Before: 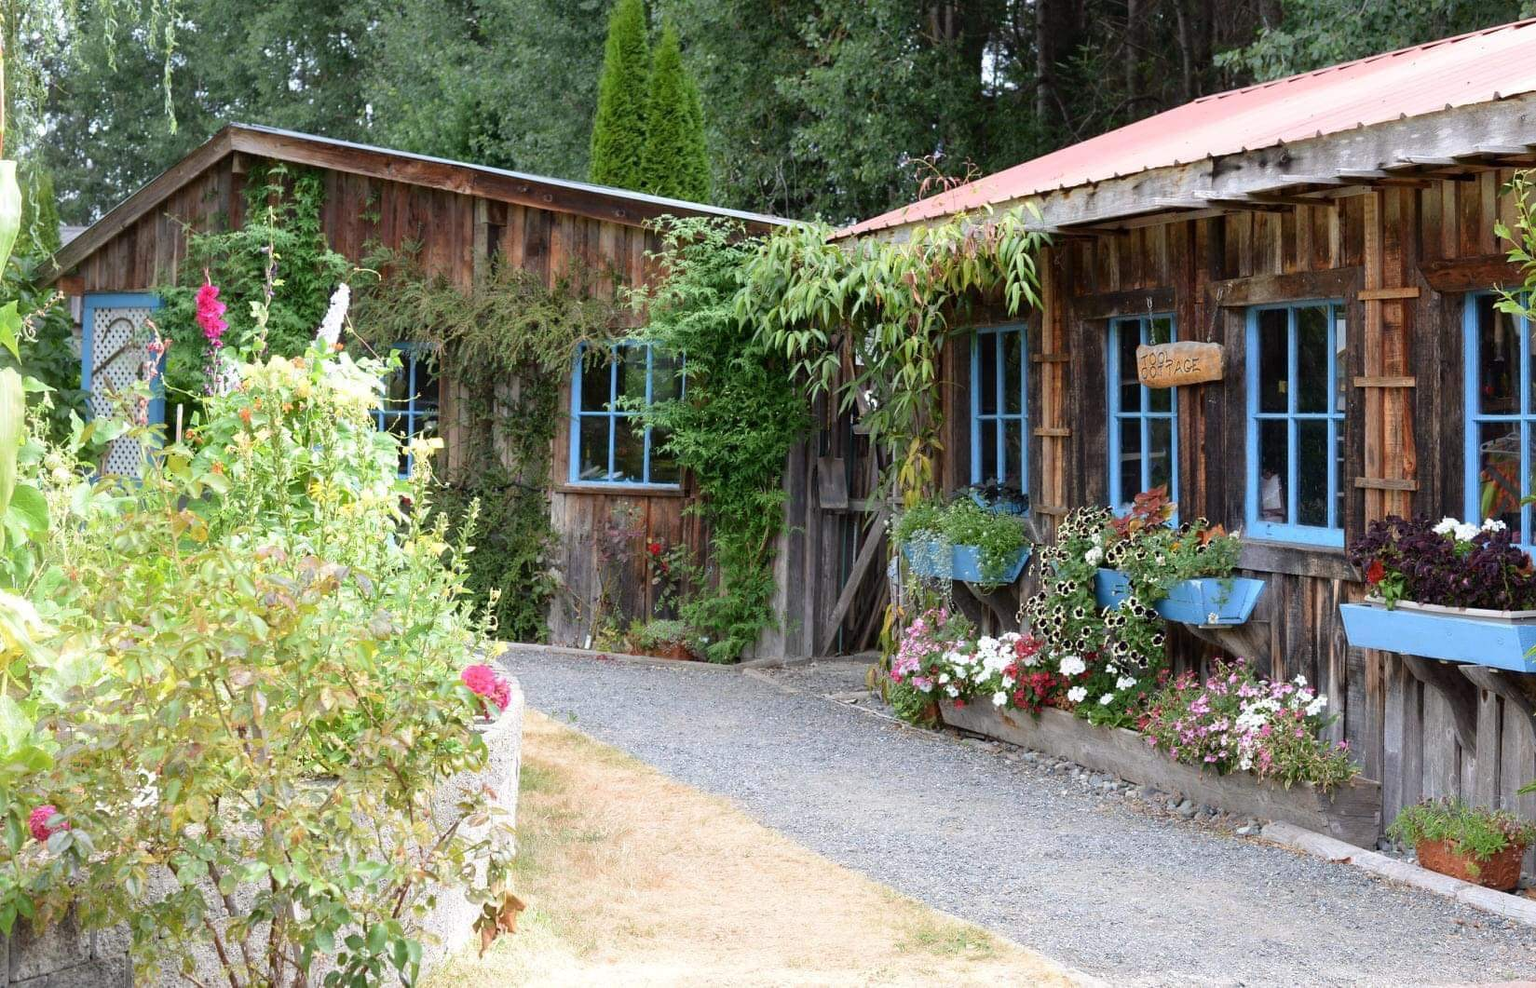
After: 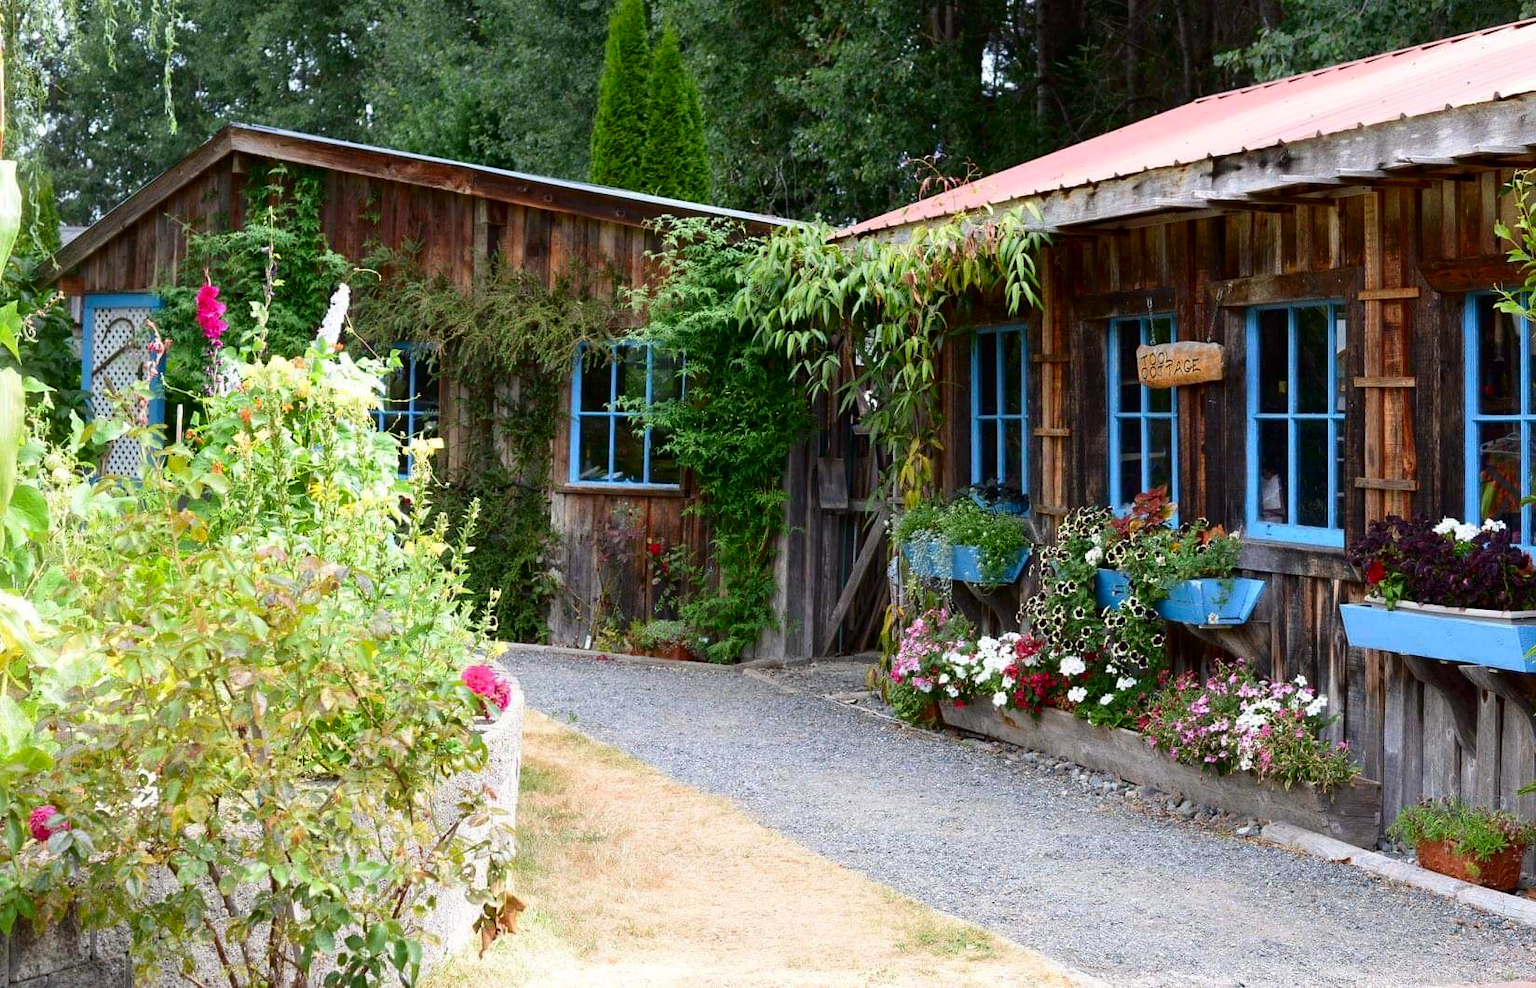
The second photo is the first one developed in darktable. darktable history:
contrast brightness saturation: contrast 0.122, brightness -0.121, saturation 0.197
